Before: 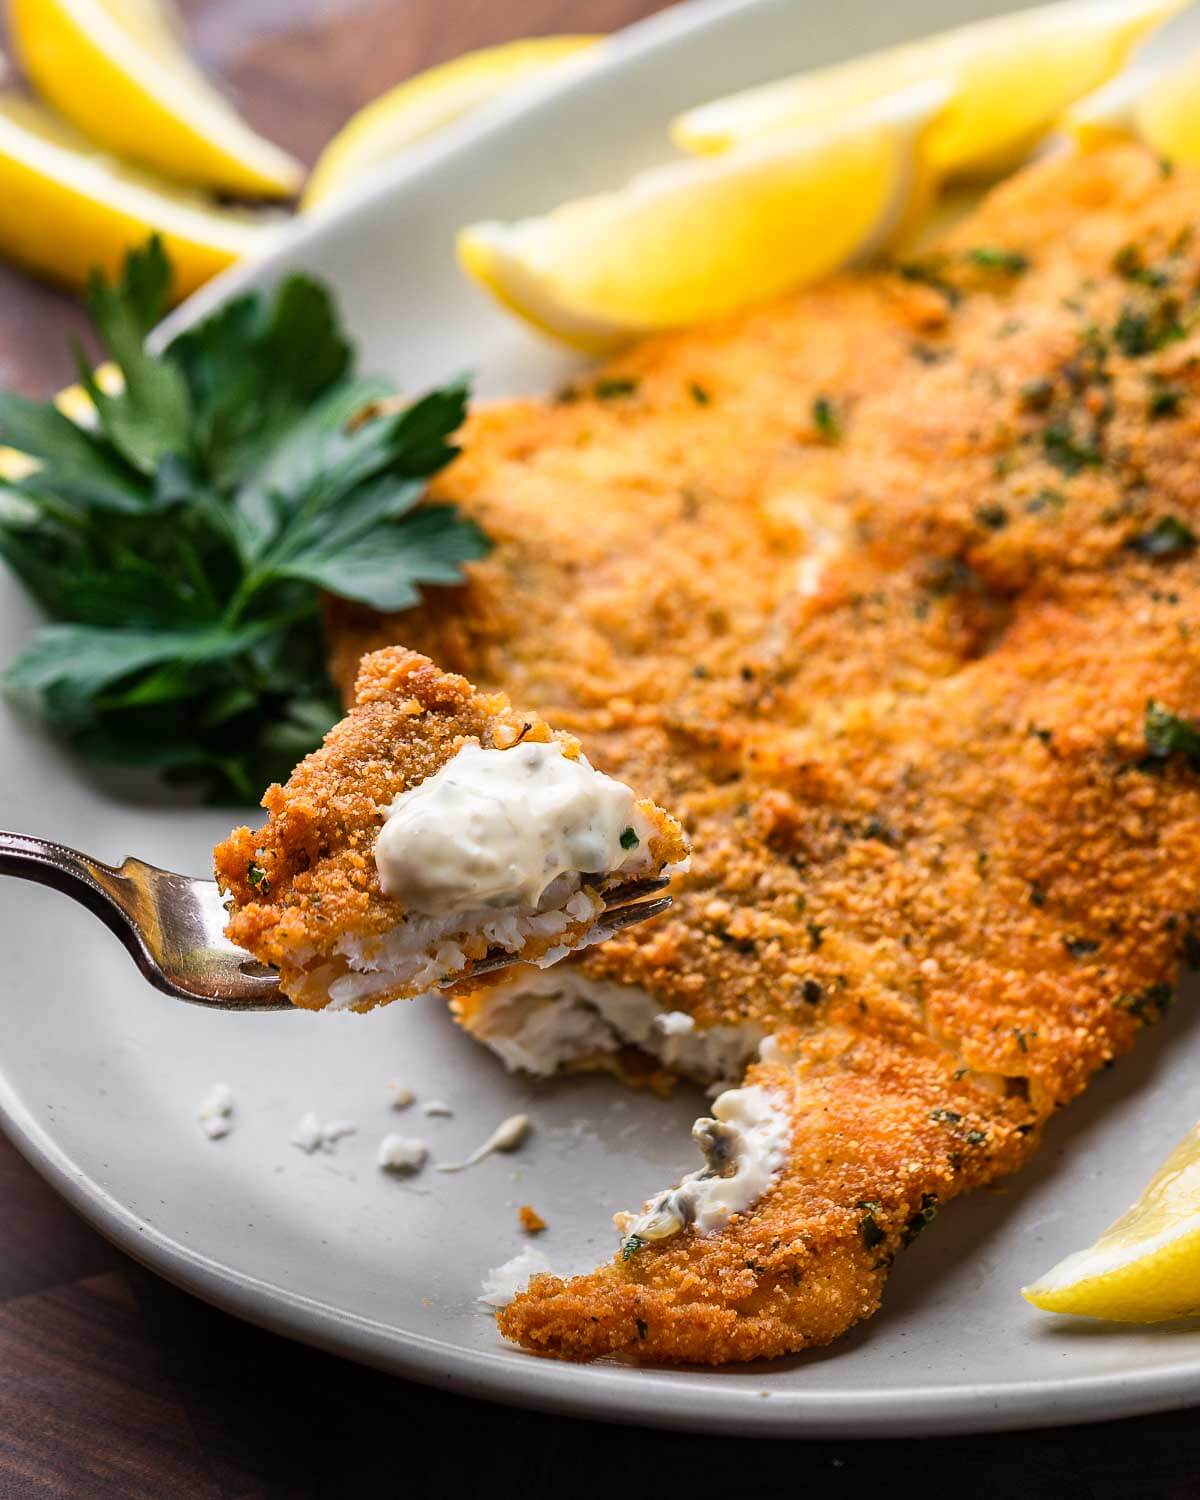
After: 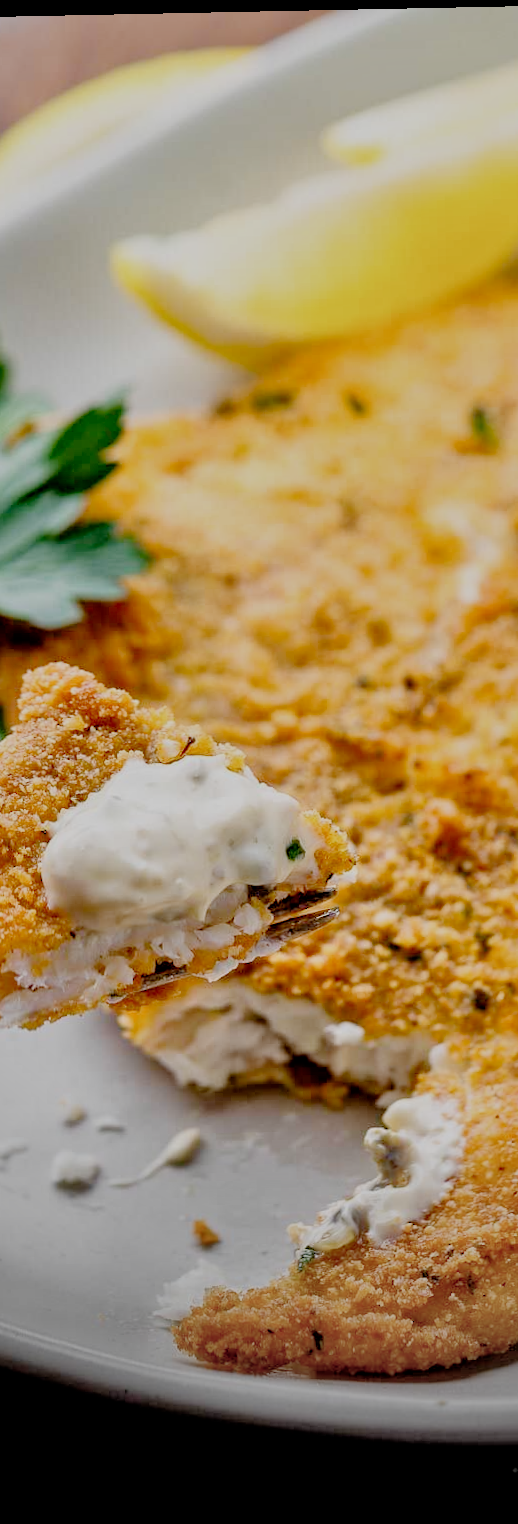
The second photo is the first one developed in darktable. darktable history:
filmic rgb: middle gray luminance 18%, black relative exposure -7.5 EV, white relative exposure 8.5 EV, threshold 6 EV, target black luminance 0%, hardness 2.23, latitude 18.37%, contrast 0.878, highlights saturation mix 5%, shadows ↔ highlights balance 10.15%, add noise in highlights 0, preserve chrominance no, color science v3 (2019), use custom middle-gray values true, iterations of high-quality reconstruction 0, contrast in highlights soft, enable highlight reconstruction true
local contrast: mode bilateral grid, contrast 20, coarseness 50, detail 120%, midtone range 0.2
crop: left 28.583%, right 29.231%
tone equalizer: -7 EV 0.15 EV, -6 EV 0.6 EV, -5 EV 1.15 EV, -4 EV 1.33 EV, -3 EV 1.15 EV, -2 EV 0.6 EV, -1 EV 0.15 EV, mask exposure compensation -0.5 EV
rotate and perspective: rotation -1.17°, automatic cropping off
vignetting: fall-off start 73.57%, center (0.22, -0.235)
